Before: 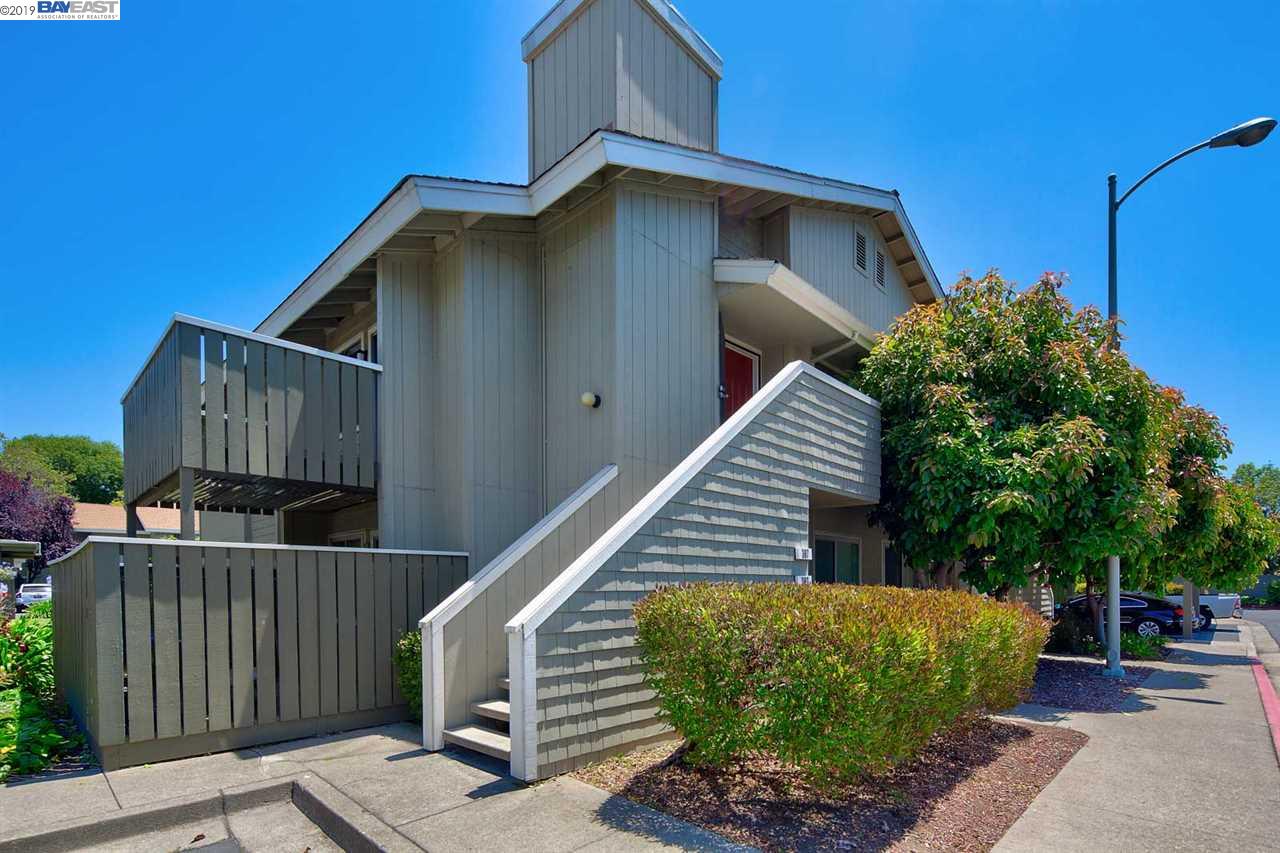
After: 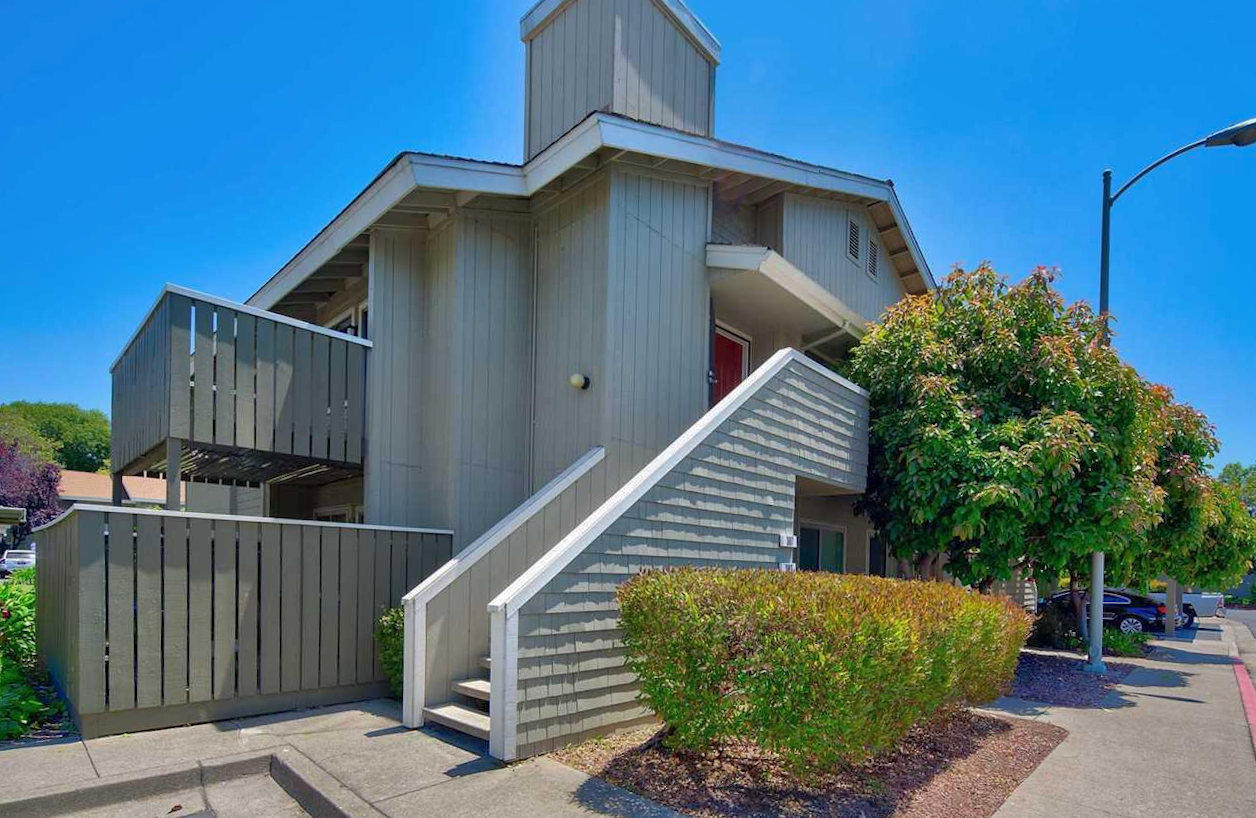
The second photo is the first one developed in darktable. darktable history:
rotate and perspective: rotation 1.57°, crop left 0.018, crop right 0.982, crop top 0.039, crop bottom 0.961
shadows and highlights: on, module defaults
